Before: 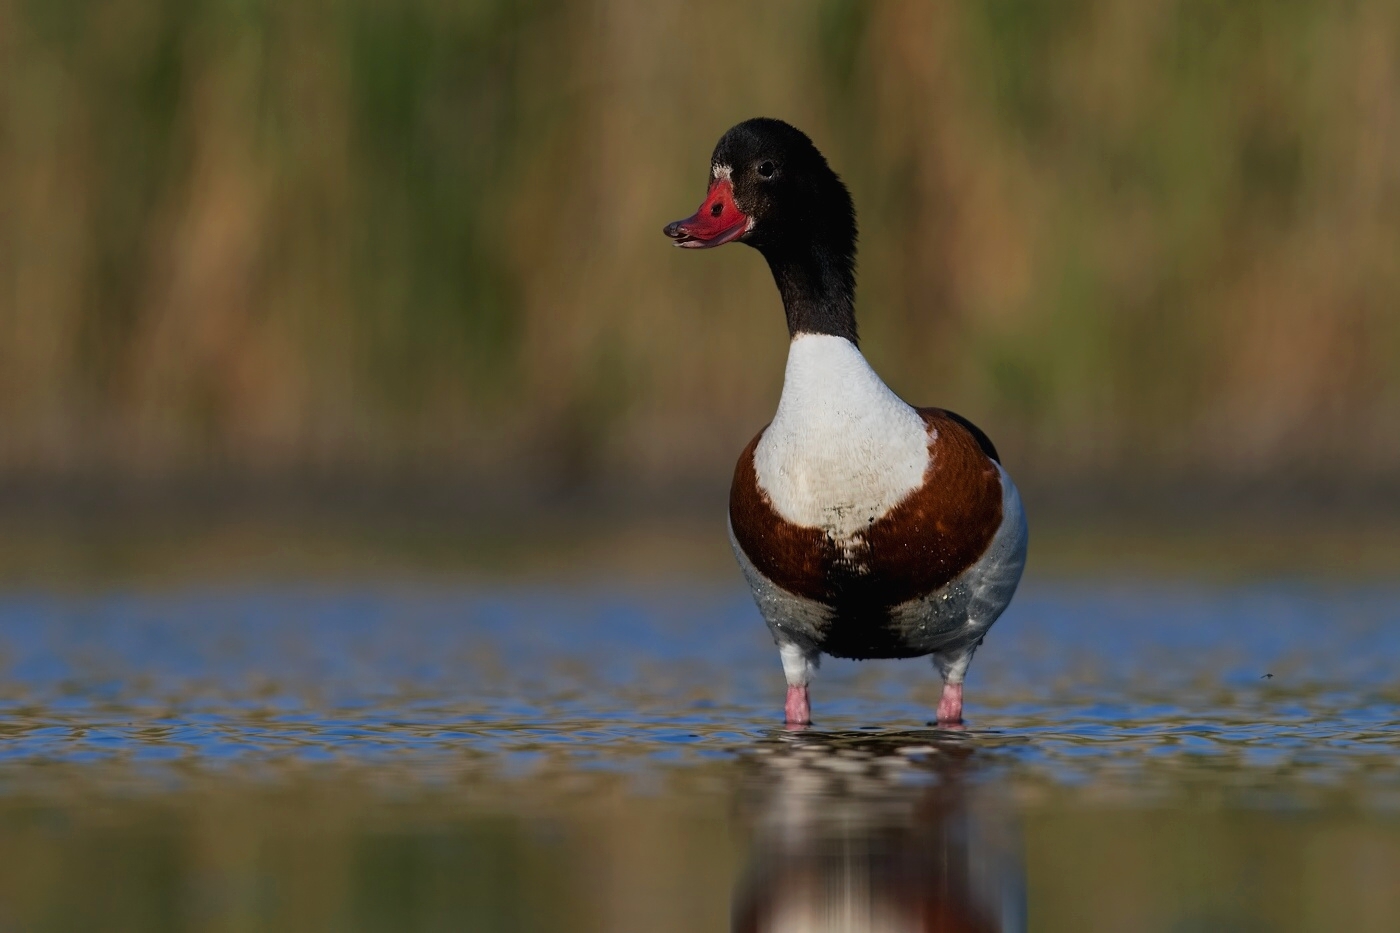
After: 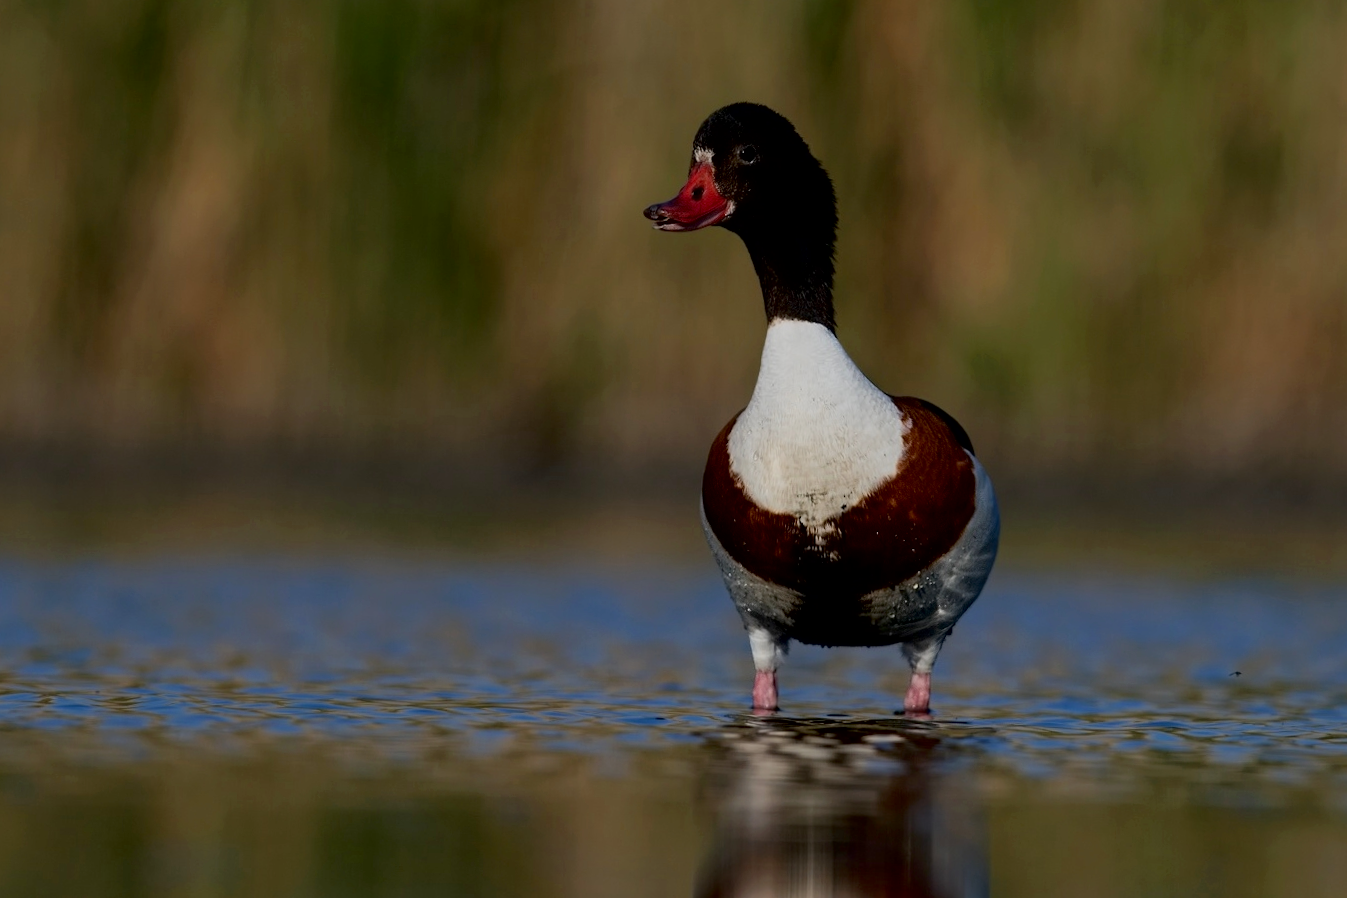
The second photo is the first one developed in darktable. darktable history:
tone curve: curves: ch0 [(0, 0) (0.004, 0.002) (0.02, 0.013) (0.218, 0.218) (0.664, 0.718) (0.832, 0.873) (1, 1)], color space Lab, independent channels, preserve colors none
crop and rotate: angle -1.49°
exposure: black level correction 0.011, exposure -0.476 EV, compensate highlight preservation false
